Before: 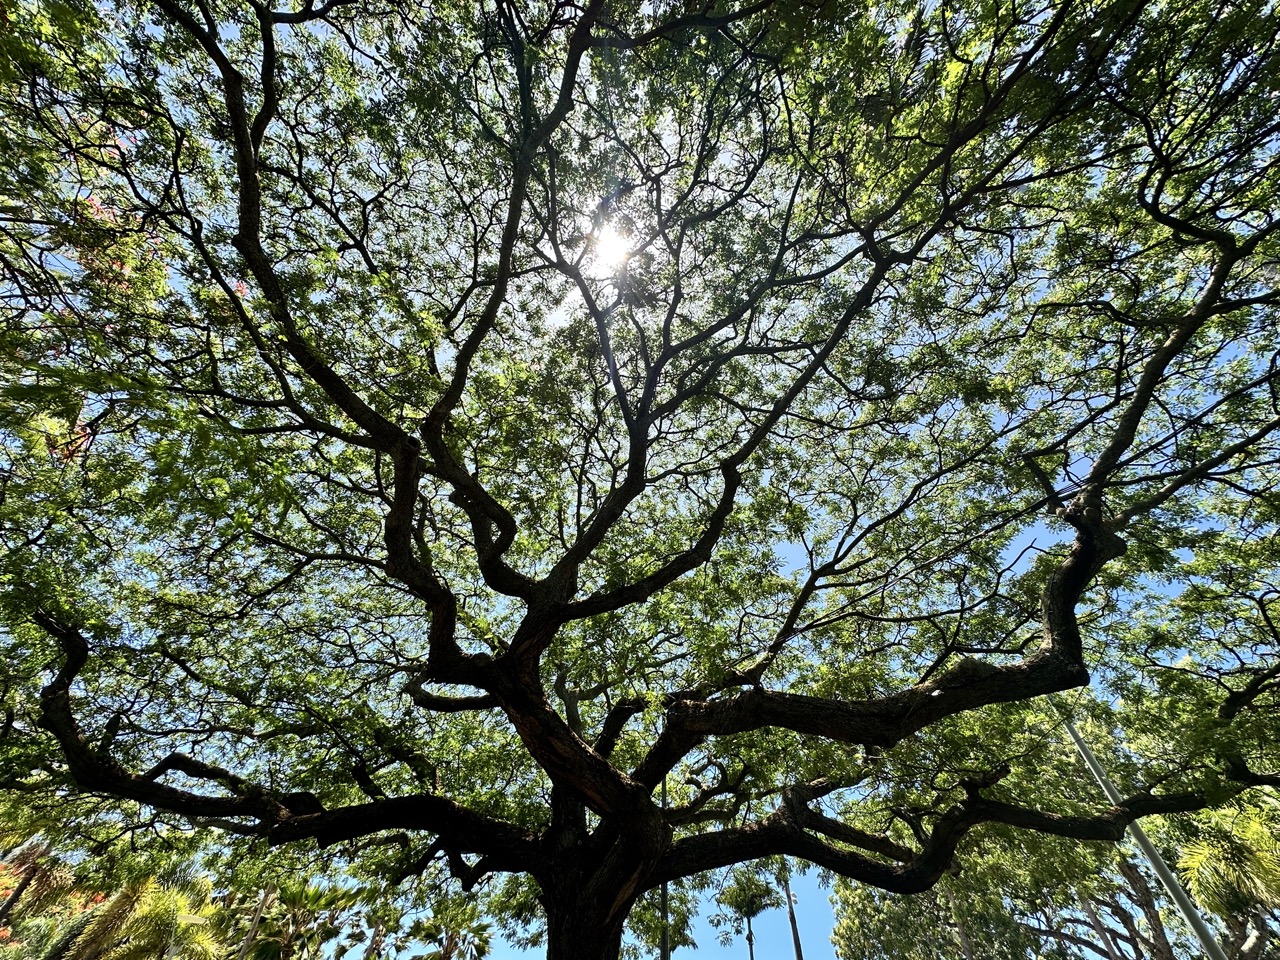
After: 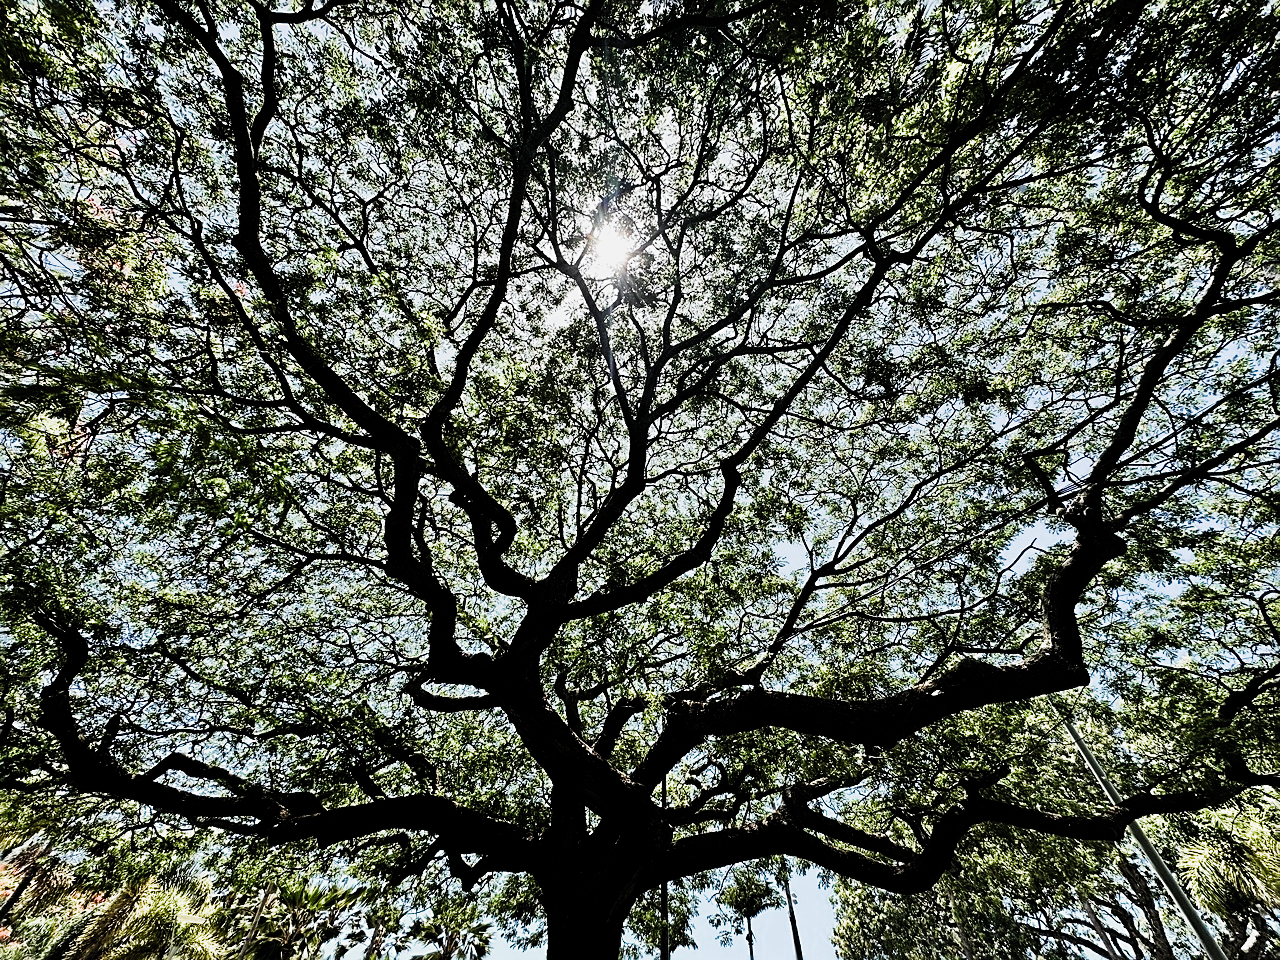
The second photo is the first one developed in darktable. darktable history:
filmic rgb: black relative exposure -5.44 EV, white relative exposure 2.85 EV, dynamic range scaling -37.97%, hardness 4.01, contrast 1.611, highlights saturation mix -0.8%, color science v5 (2021), contrast in shadows safe, contrast in highlights safe
sharpen: amount 0.568
